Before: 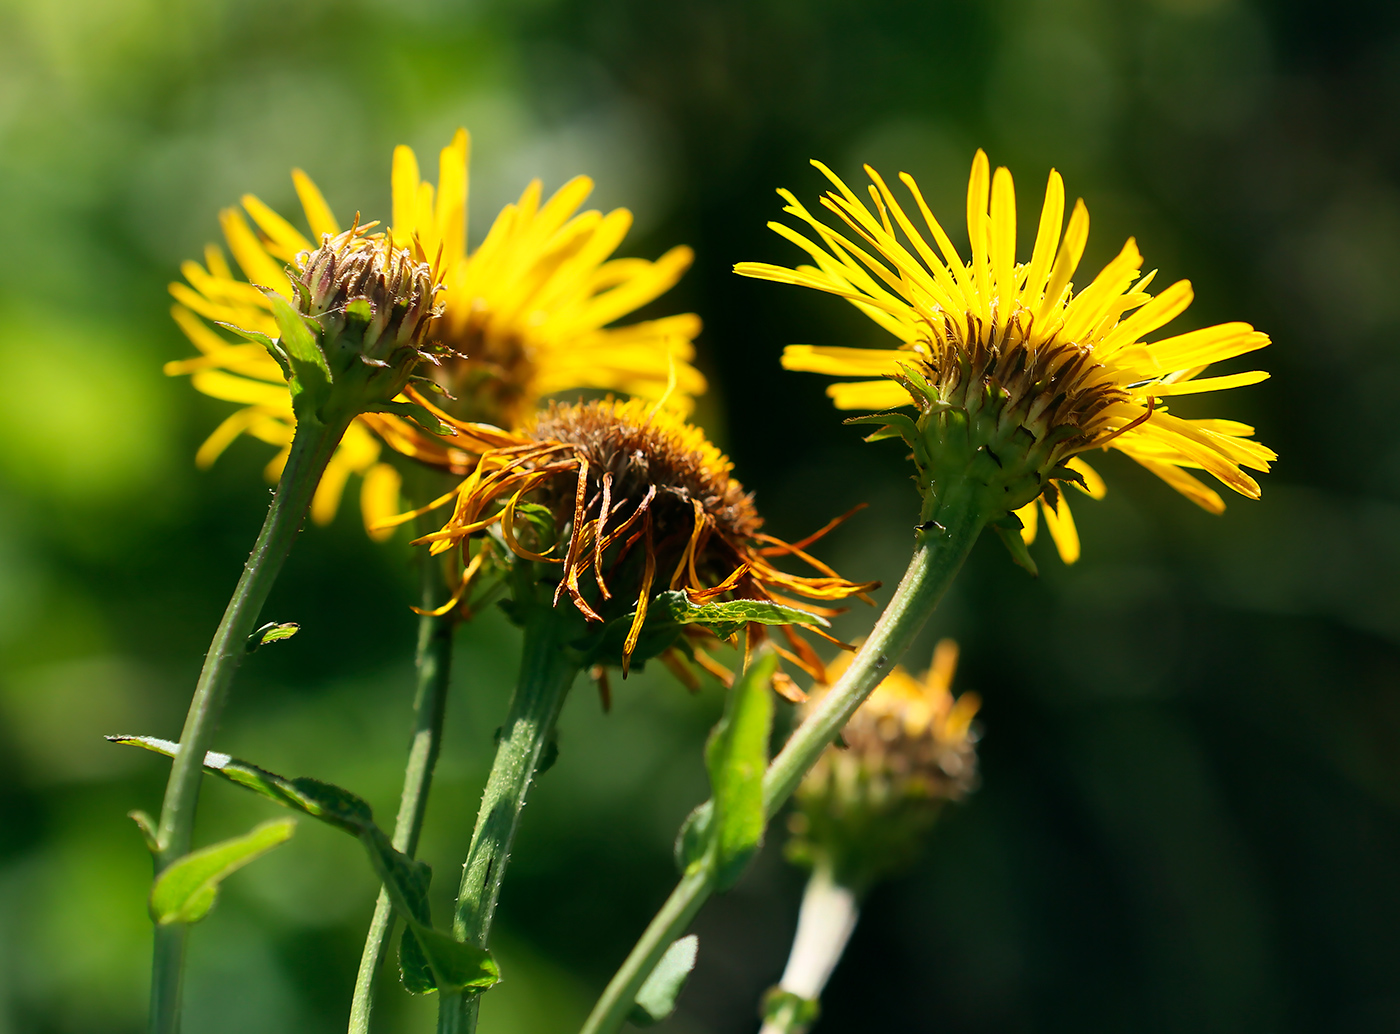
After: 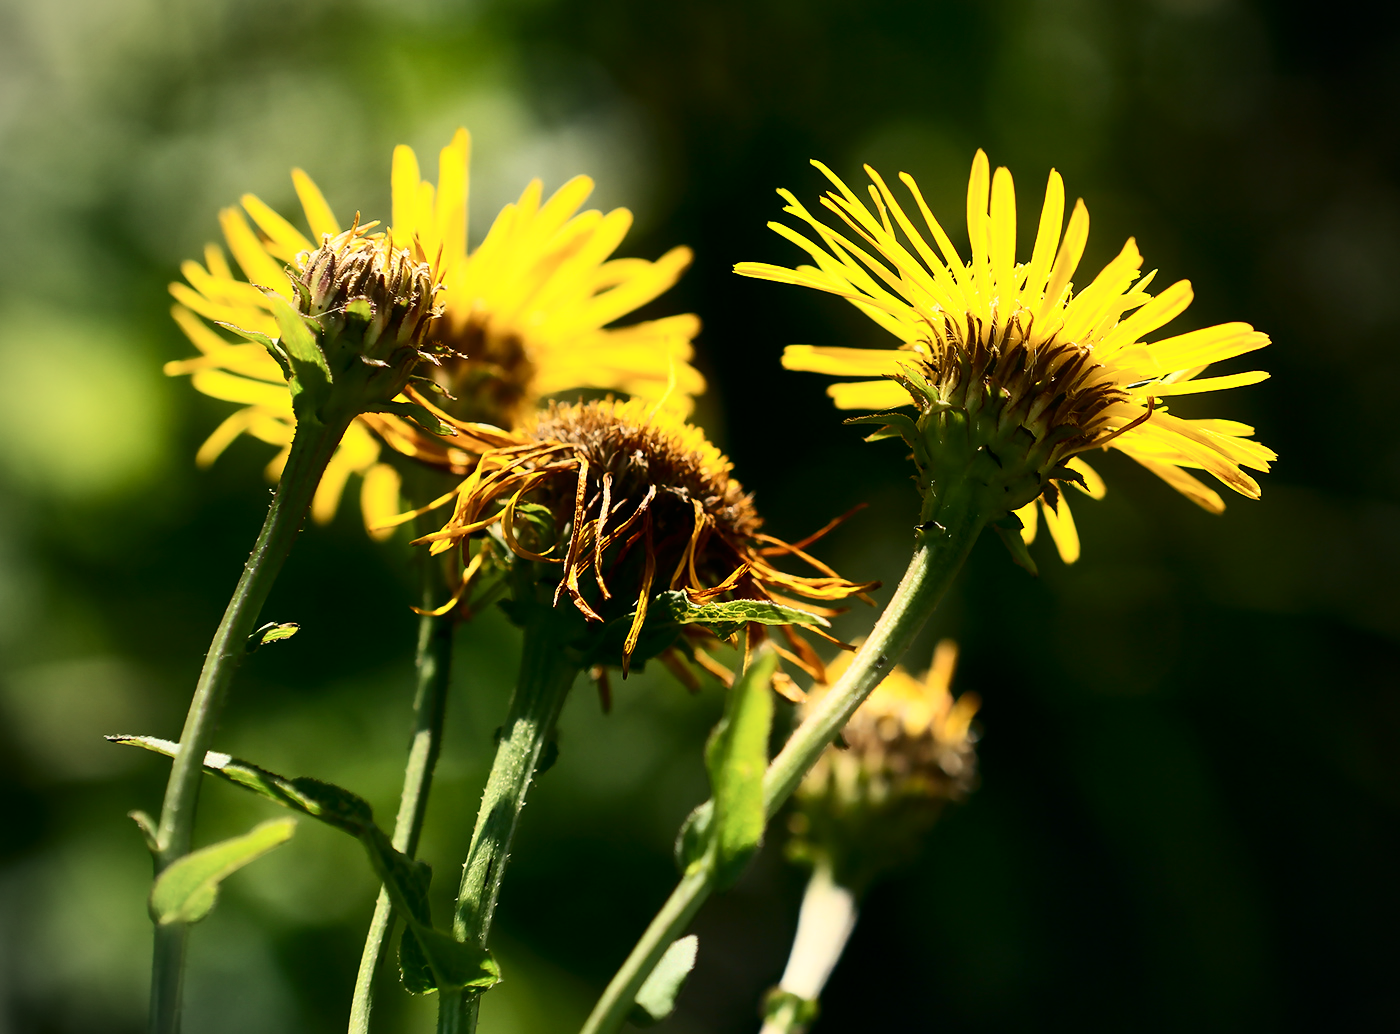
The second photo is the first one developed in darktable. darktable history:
color contrast: green-magenta contrast 0.81
vignetting: fall-off radius 45%, brightness -0.33
white balance: red 1.029, blue 0.92
contrast brightness saturation: contrast 0.28
